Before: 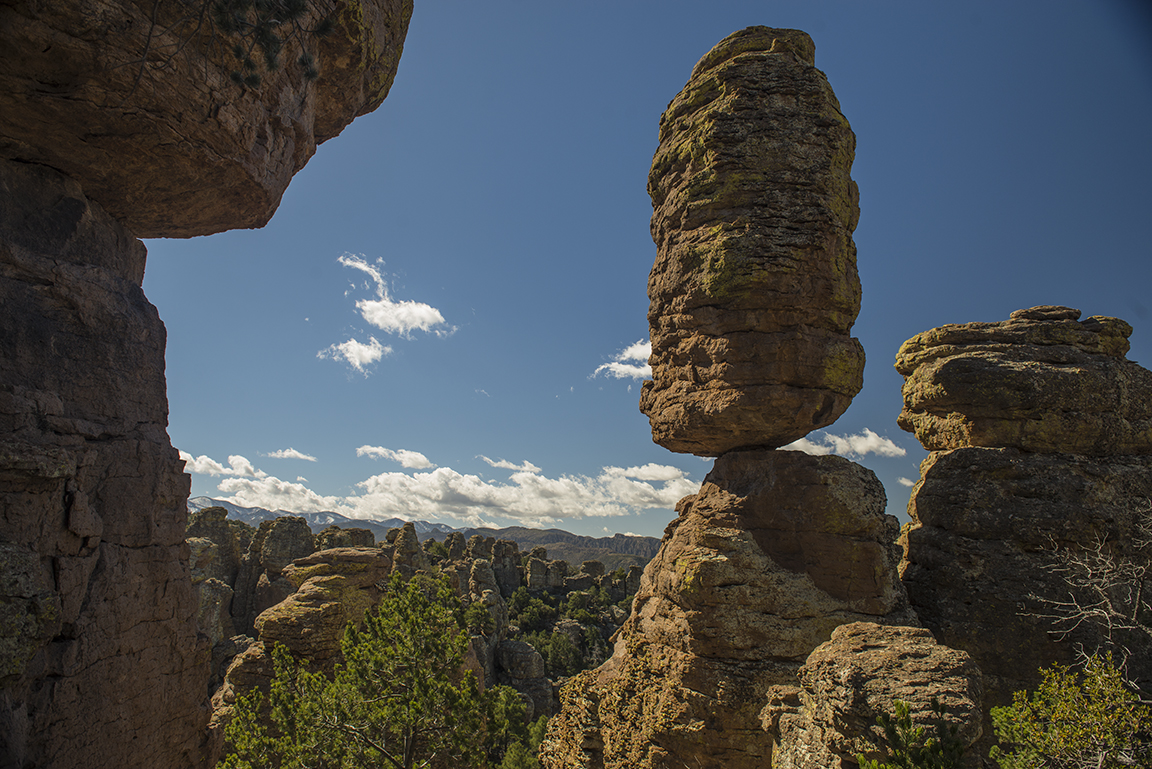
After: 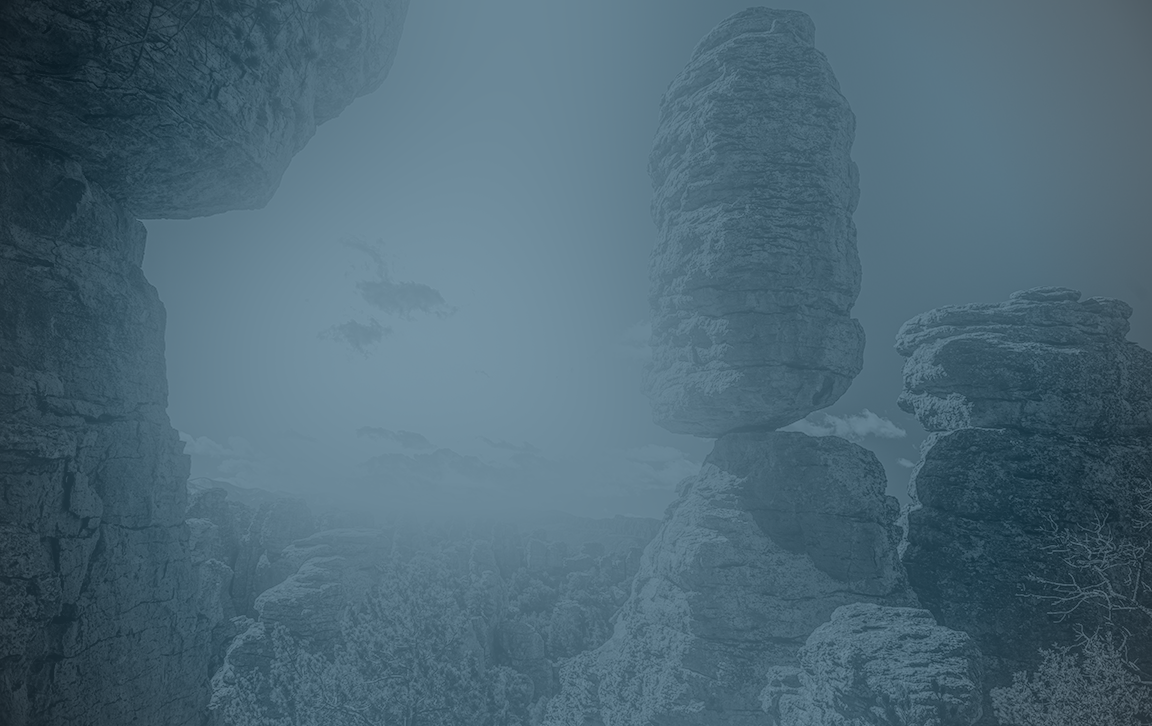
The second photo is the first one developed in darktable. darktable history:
crop and rotate: top 2.479%, bottom 3.018%
local contrast: detail 130%
contrast equalizer: y [[0.439, 0.44, 0.442, 0.457, 0.493, 0.498], [0.5 ×6], [0.5 ×6], [0 ×6], [0 ×6]], mix 0.76
bloom: size 25%, threshold 5%, strength 90%
colorize: hue 194.4°, saturation 29%, source mix 61.75%, lightness 3.98%, version 1
vignetting: fall-off radius 45%, brightness -0.33
global tonemap: drago (1, 100), detail 1
